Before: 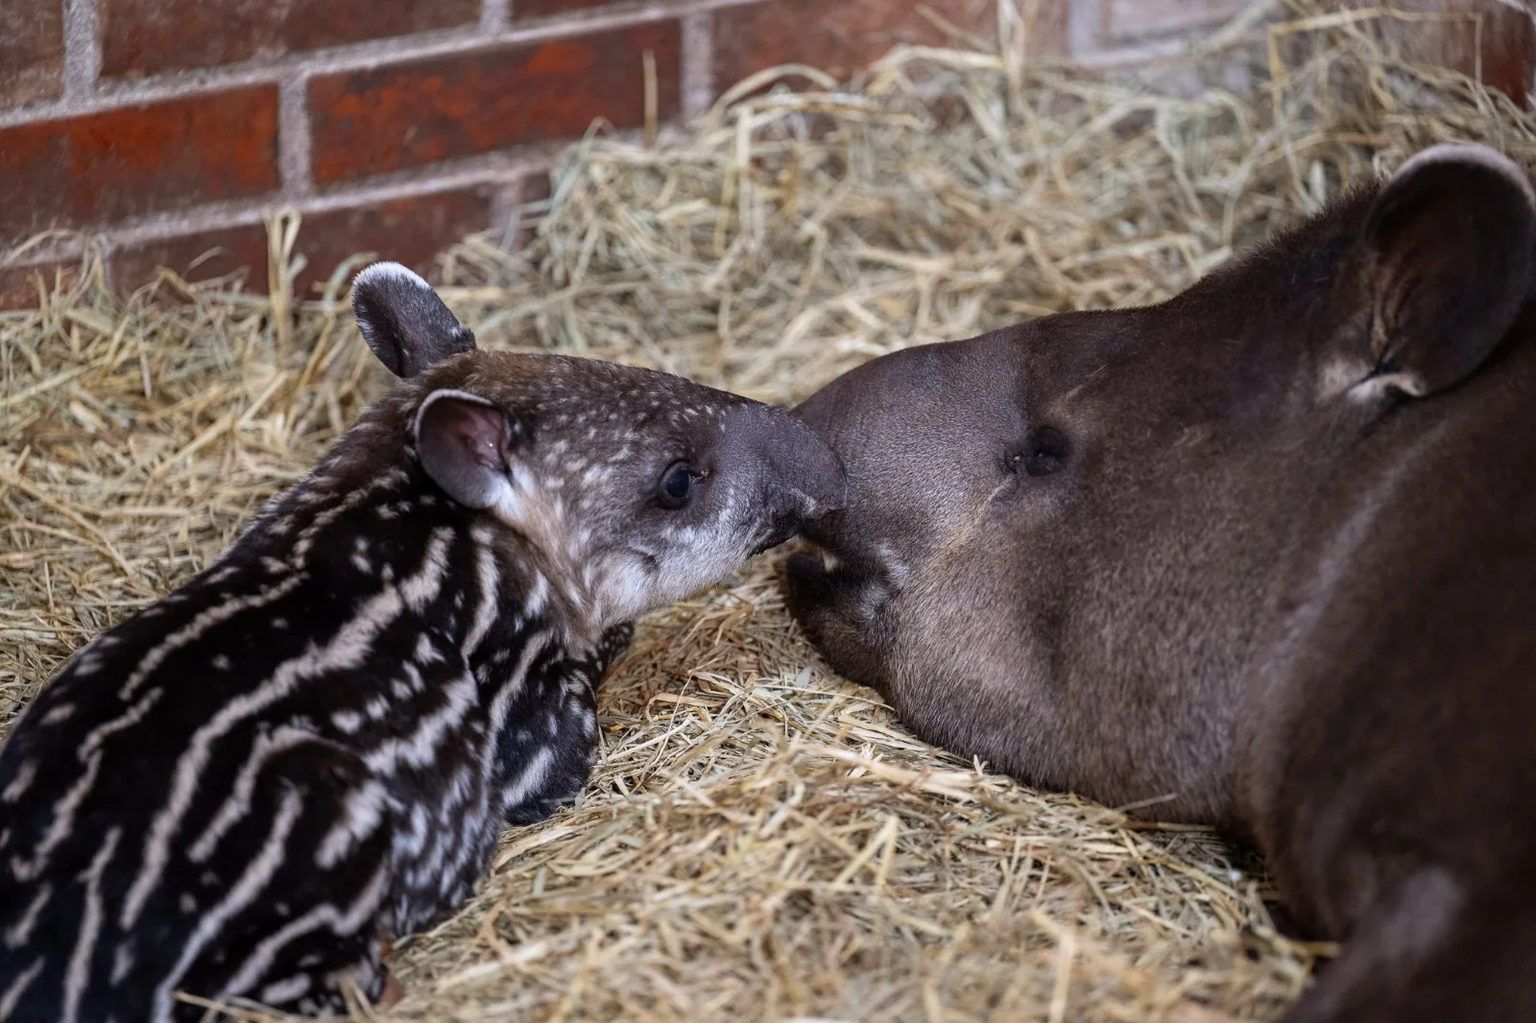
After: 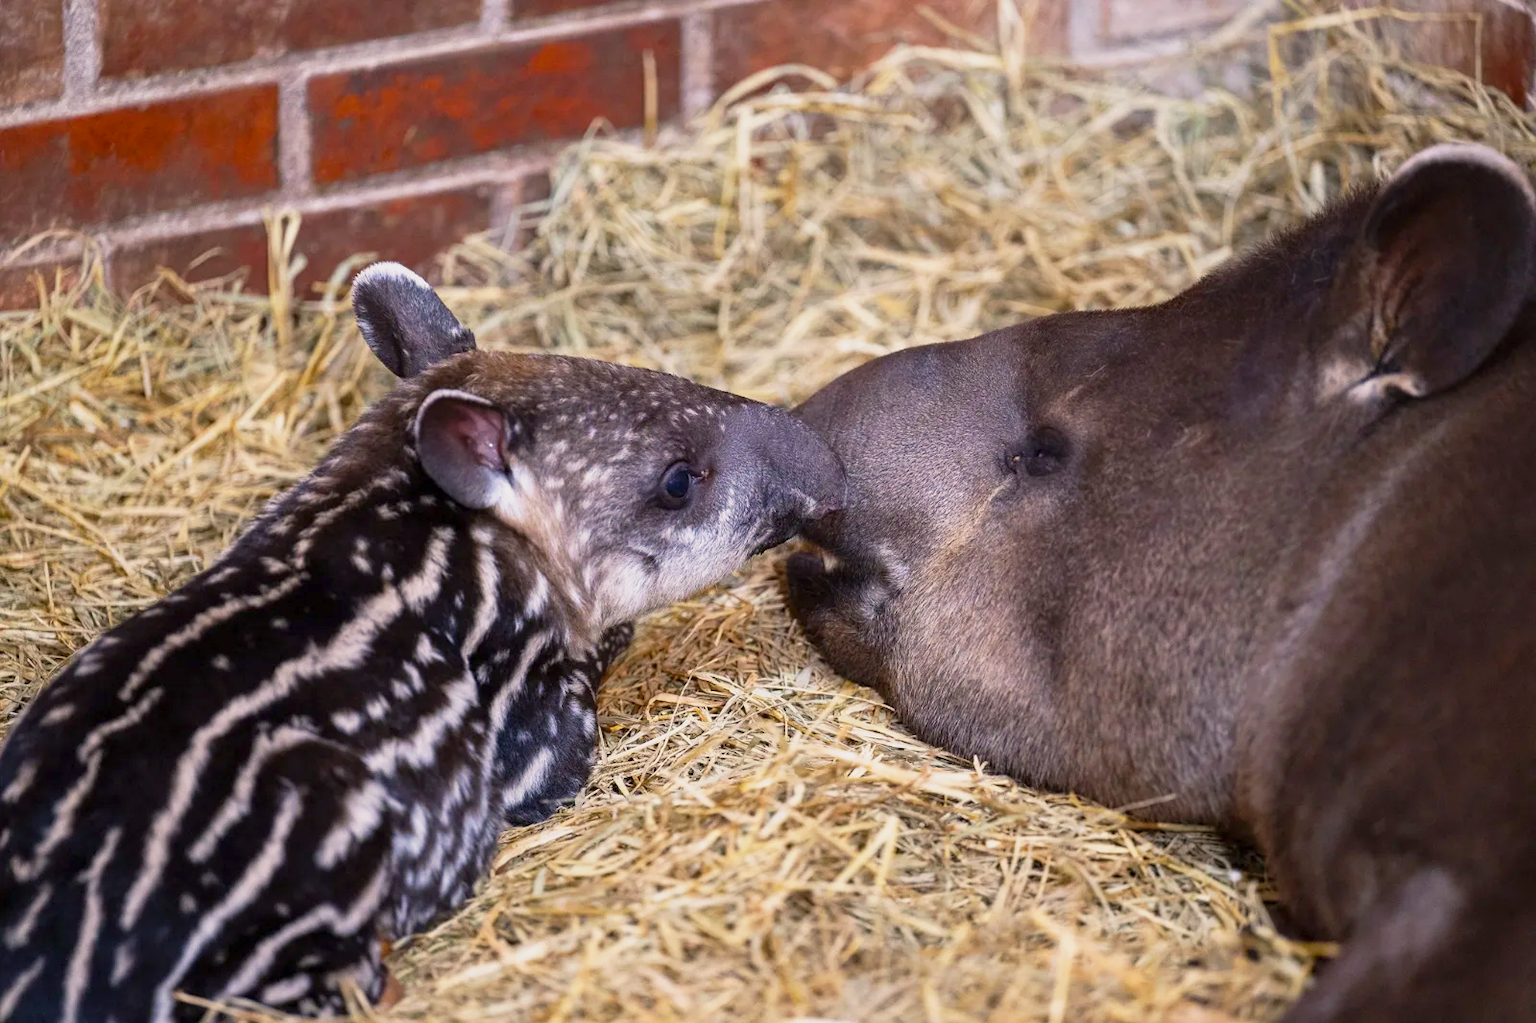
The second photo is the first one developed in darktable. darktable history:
tone equalizer: on, module defaults
exposure: exposure -0.491 EV, compensate highlight preservation false
base curve: curves: ch0 [(0, 0) (0.088, 0.125) (0.176, 0.251) (0.354, 0.501) (0.613, 0.749) (1, 0.877)], preserve colors none
color balance rgb: highlights gain › chroma 2.997%, highlights gain › hue 60.05°, perceptual saturation grading › global saturation 30.638%, perceptual brilliance grading › global brilliance 18.598%, contrast -9.85%
